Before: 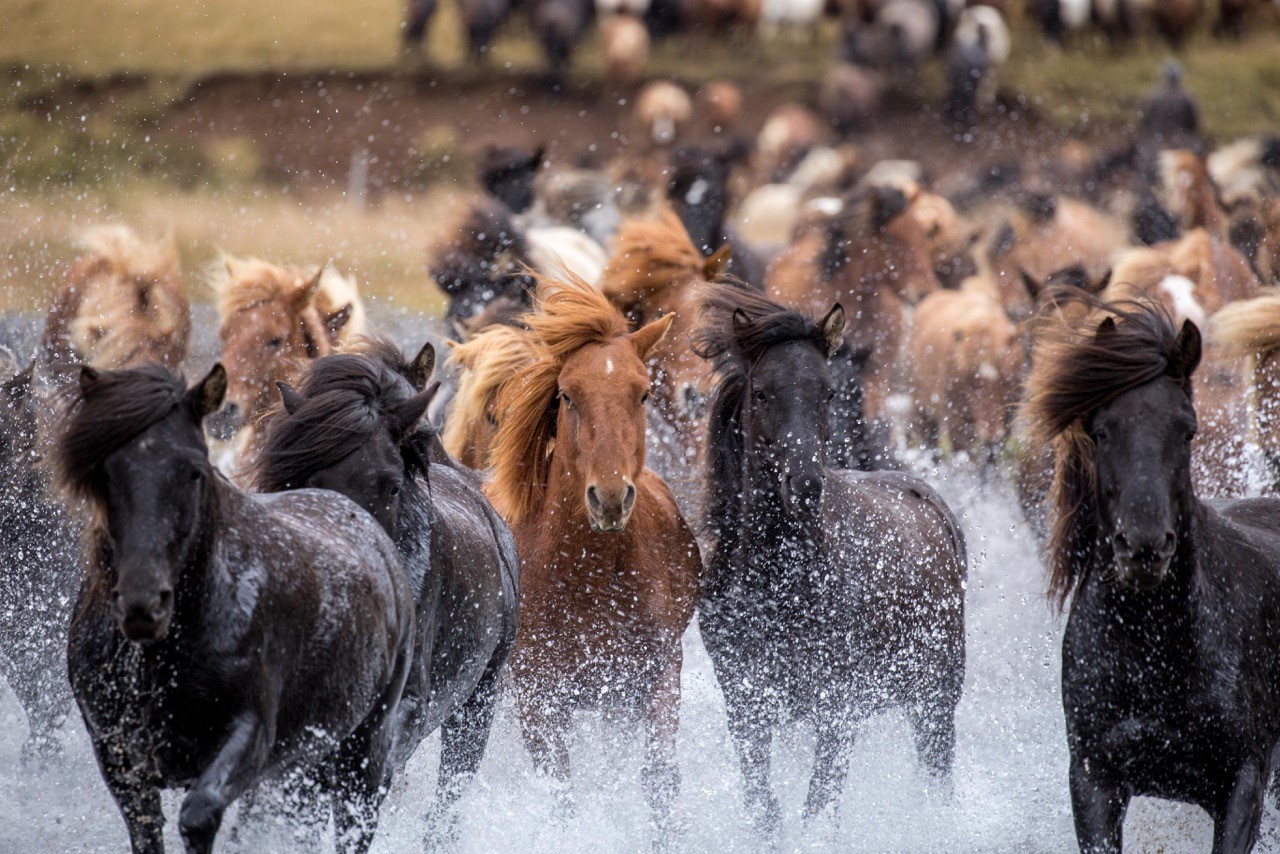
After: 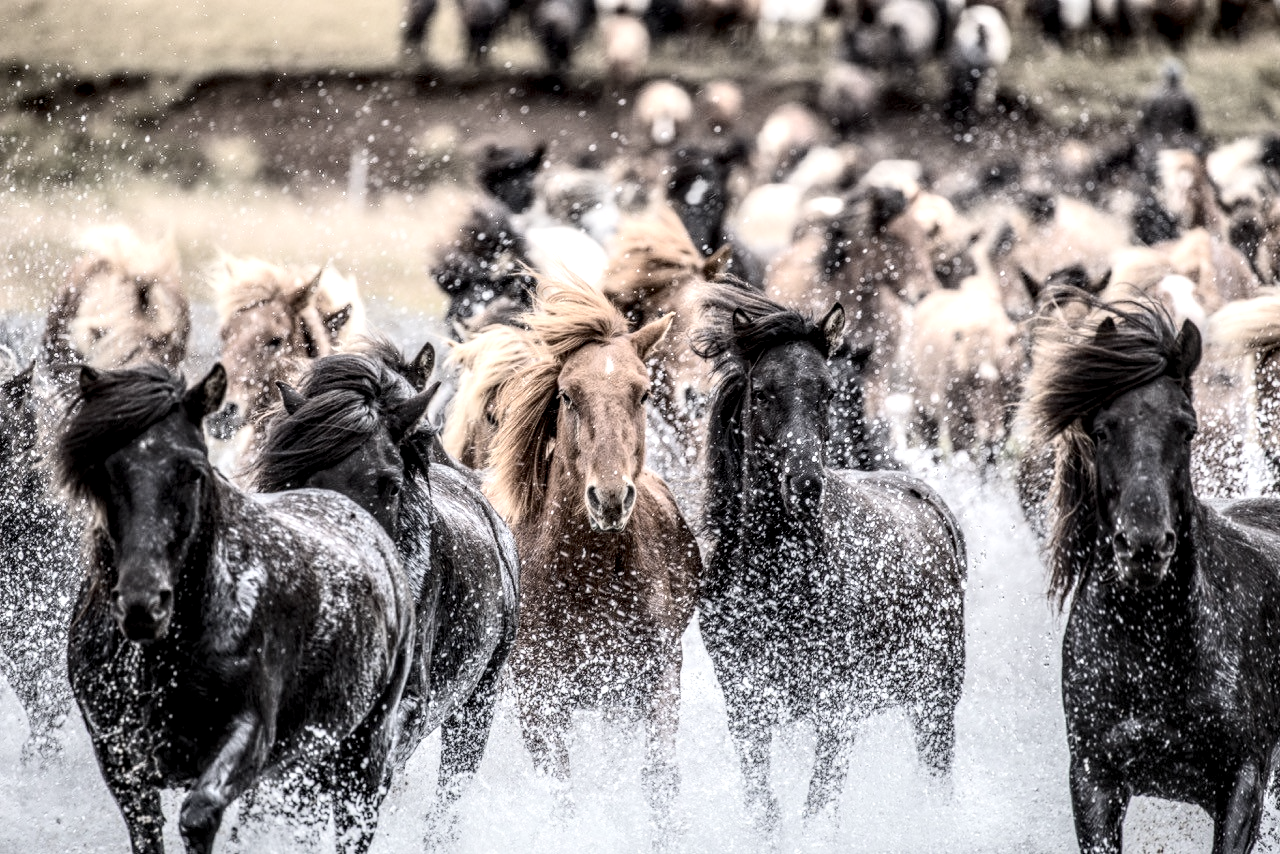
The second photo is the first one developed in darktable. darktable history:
contrast brightness saturation: brightness 0.187, saturation -0.514
local contrast: highlights 4%, shadows 3%, detail 182%
tone curve: curves: ch0 [(0, 0) (0.288, 0.201) (0.683, 0.793) (1, 1)], color space Lab, independent channels, preserve colors none
